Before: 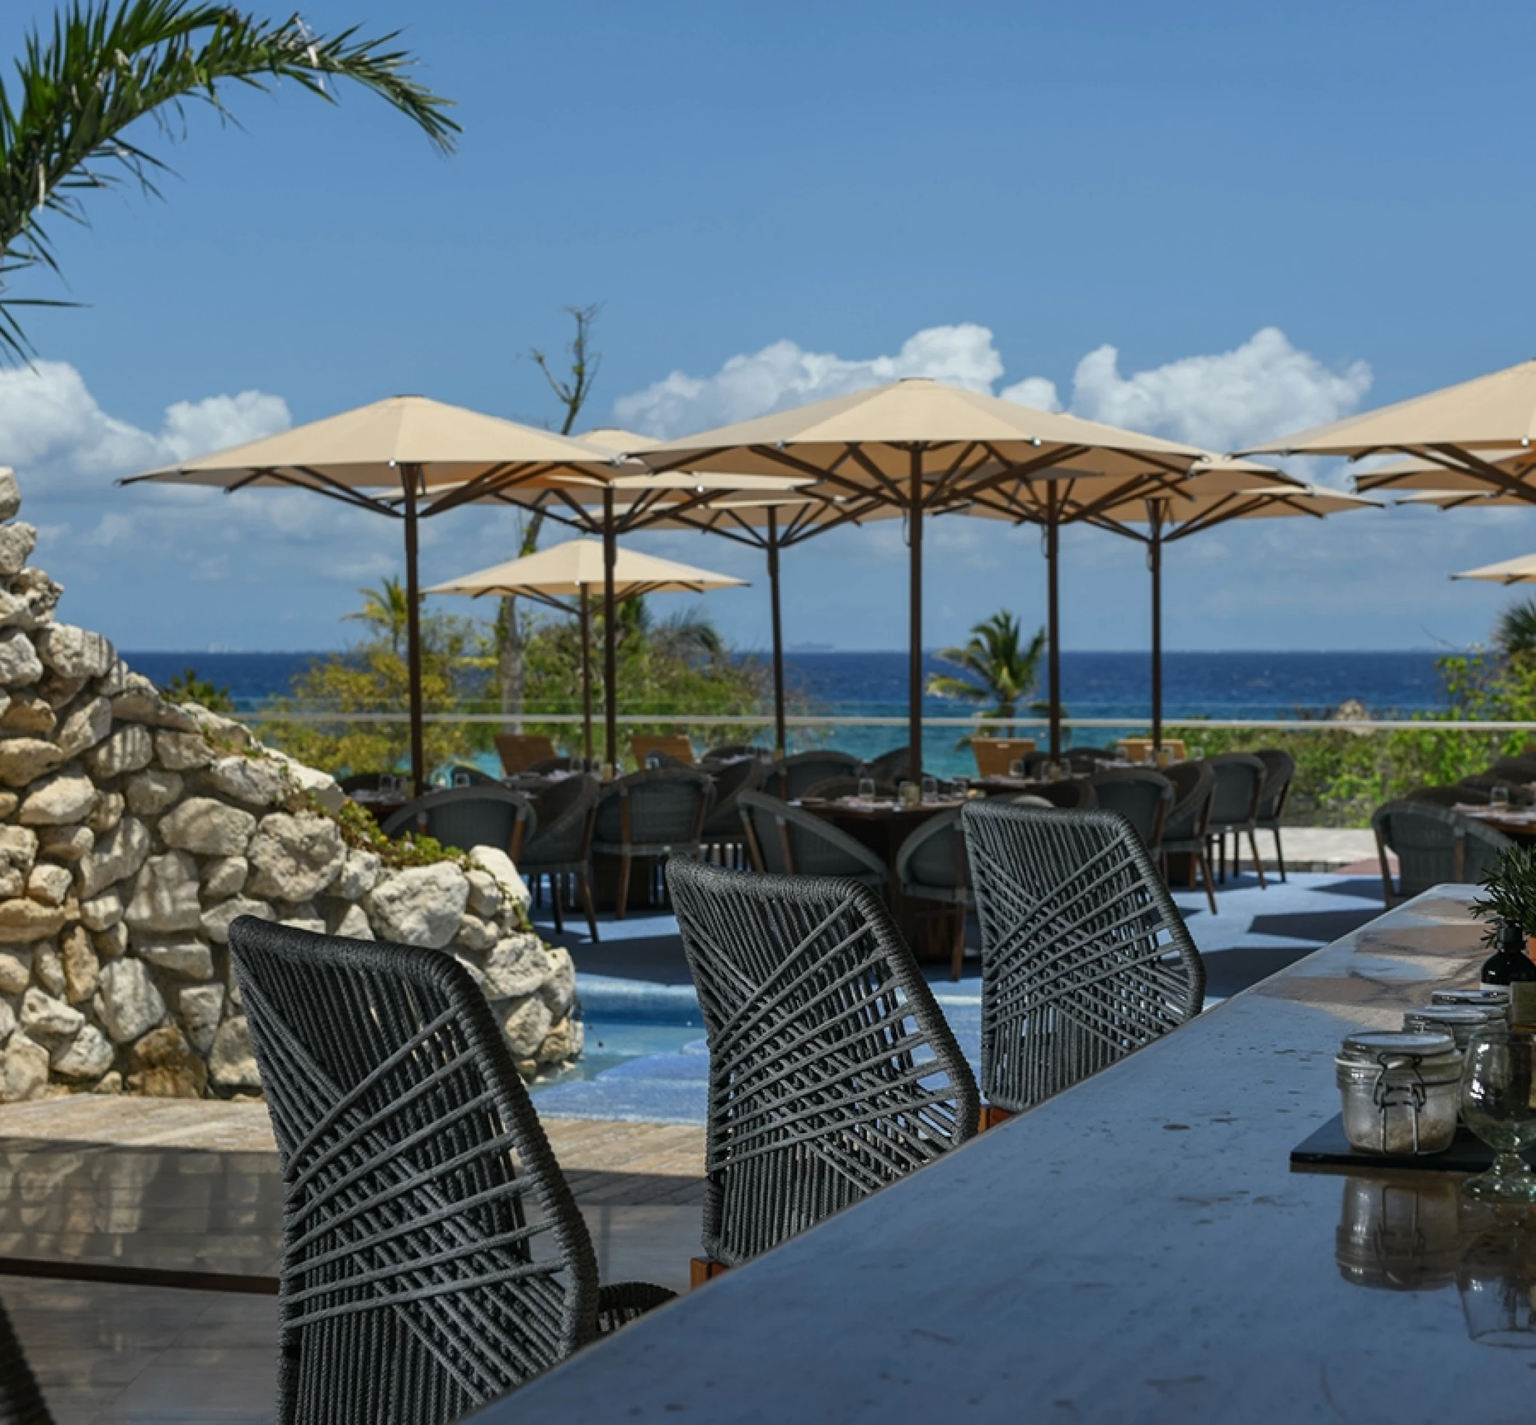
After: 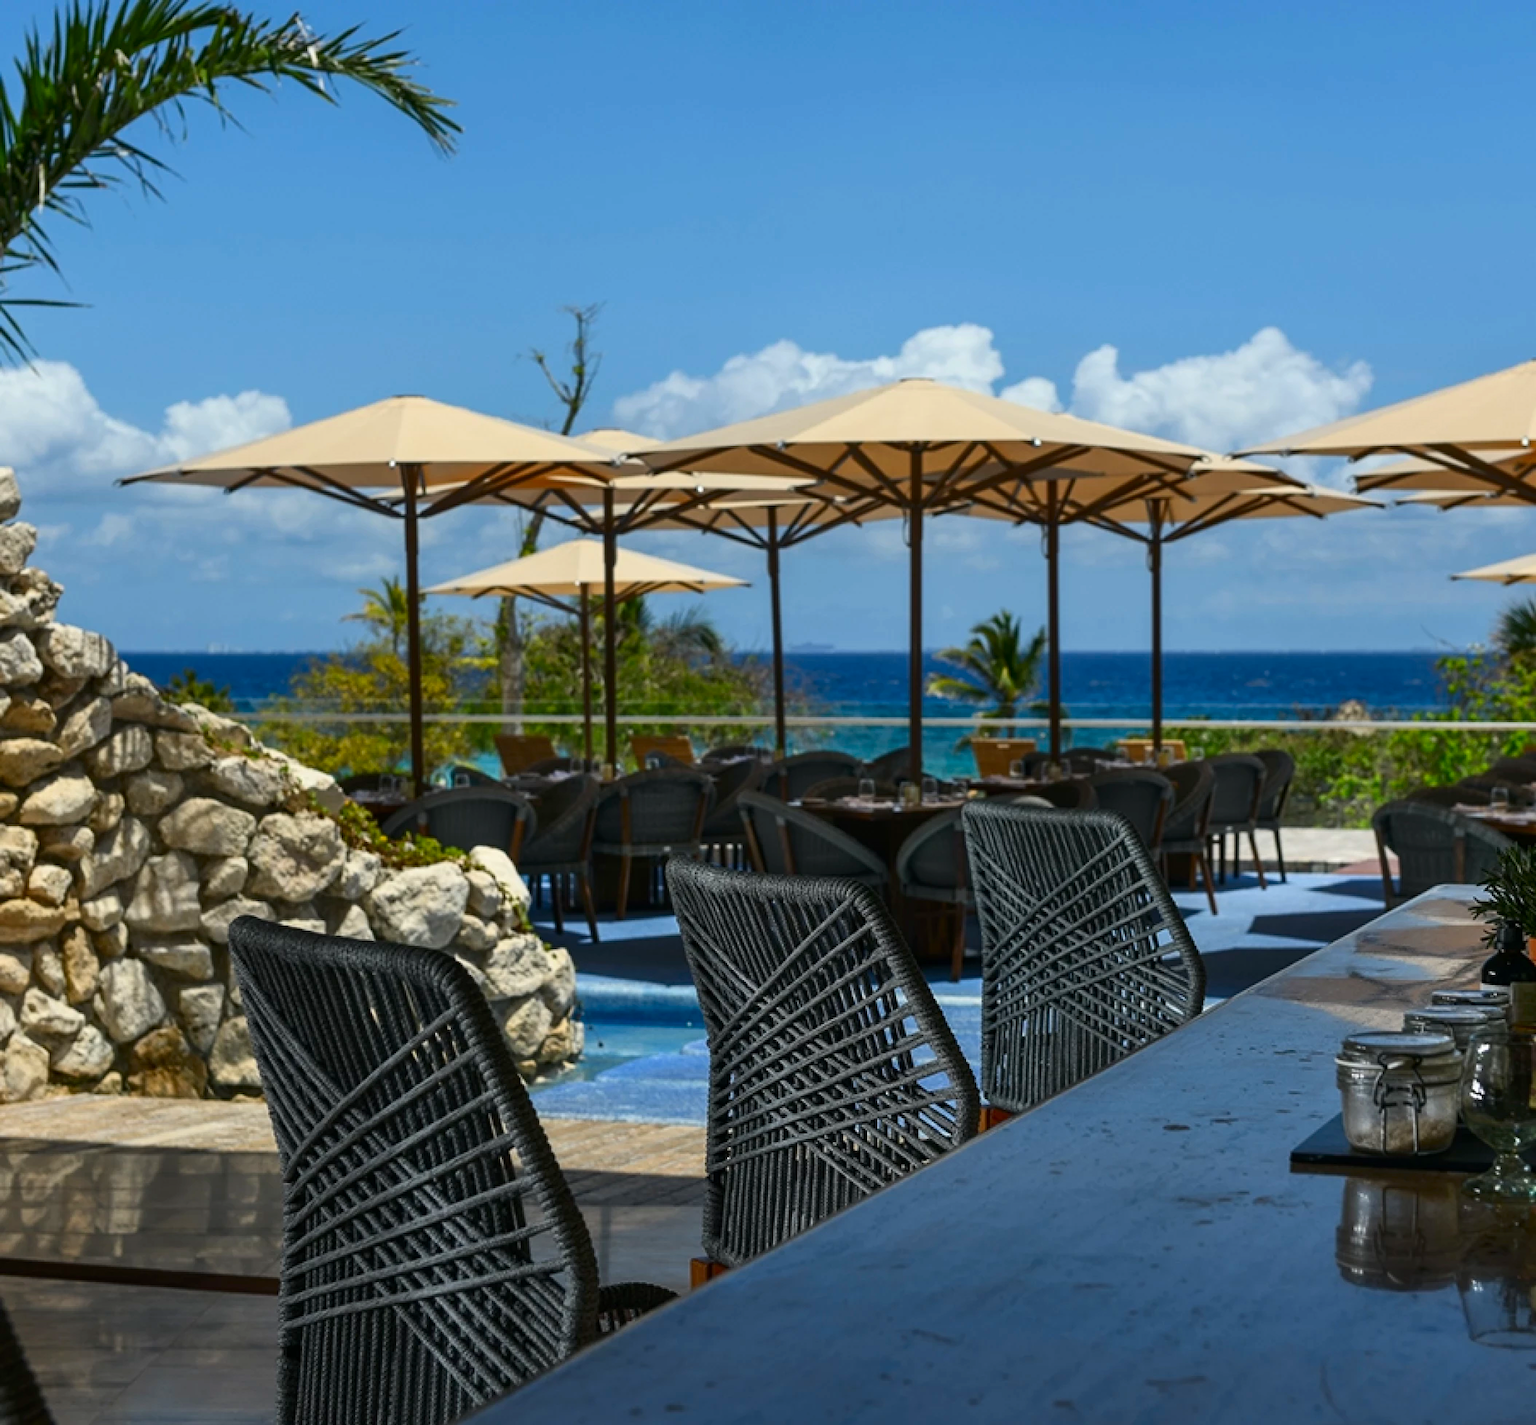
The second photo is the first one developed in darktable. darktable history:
tone equalizer: on, module defaults
contrast brightness saturation: contrast 0.16, saturation 0.32
